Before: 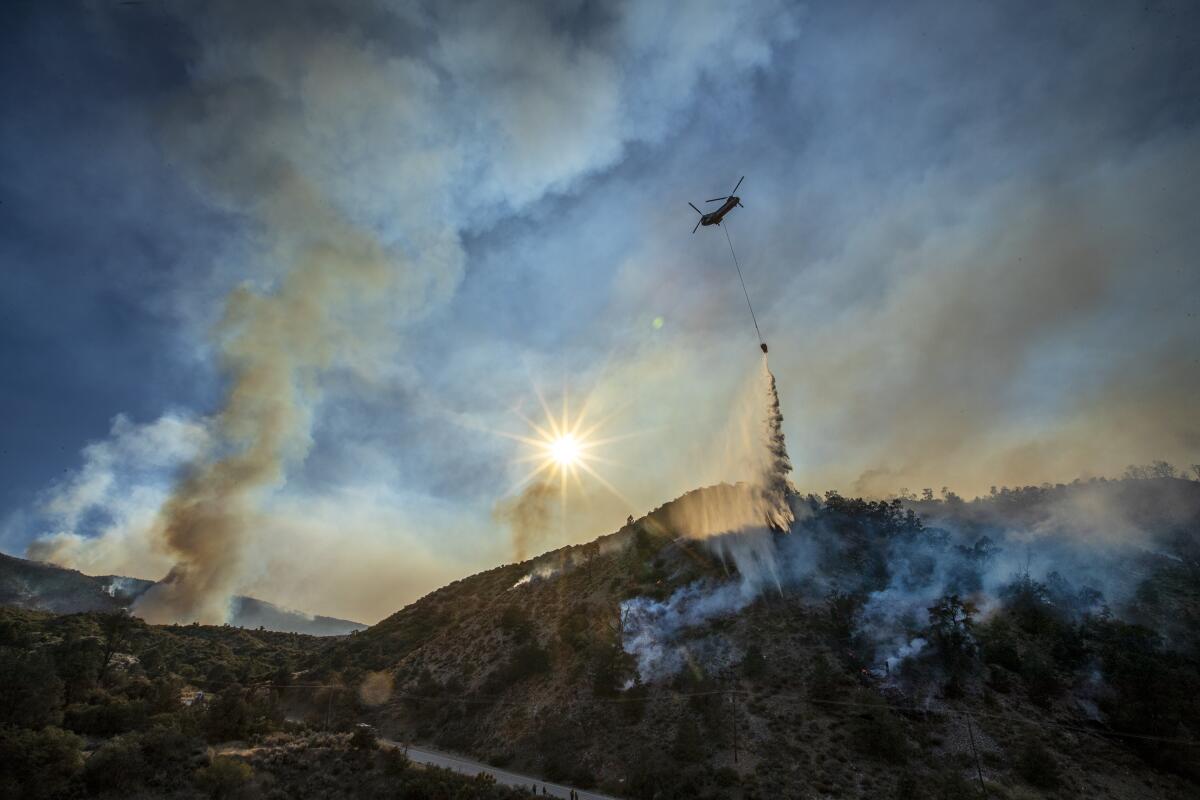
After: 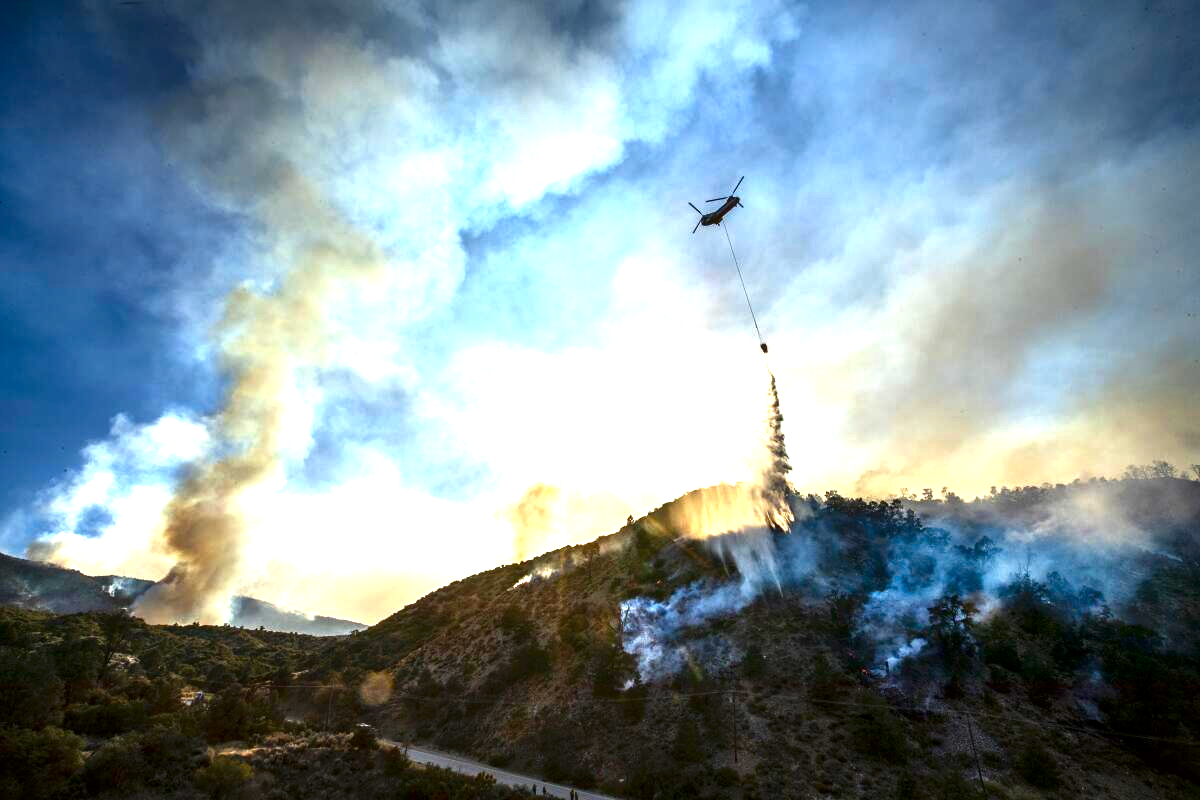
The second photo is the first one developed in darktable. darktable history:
exposure: black level correction 0.001, exposure 1.735 EV, compensate exposure bias true, compensate highlight preservation false
contrast brightness saturation: brightness -0.246, saturation 0.204
